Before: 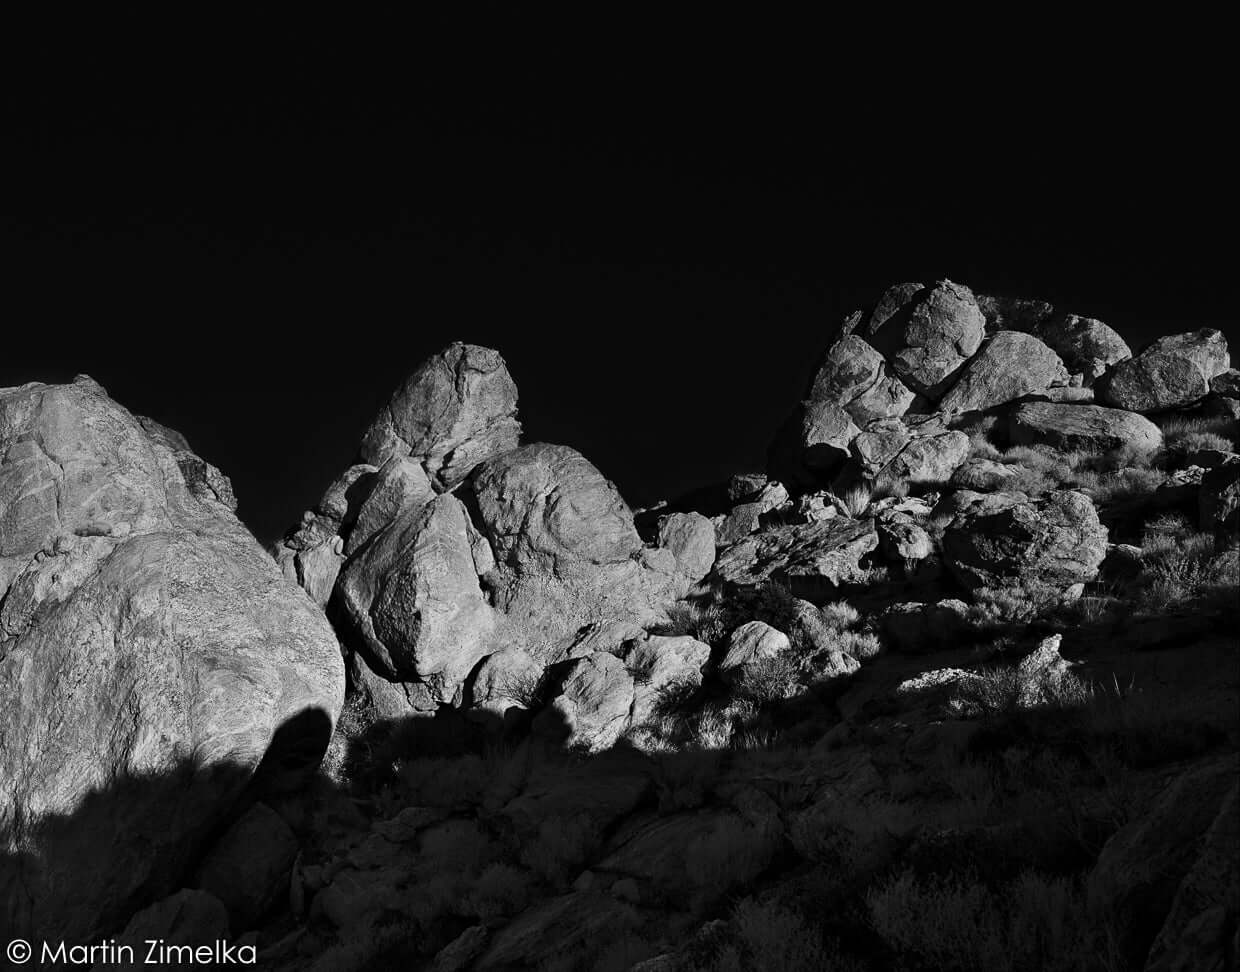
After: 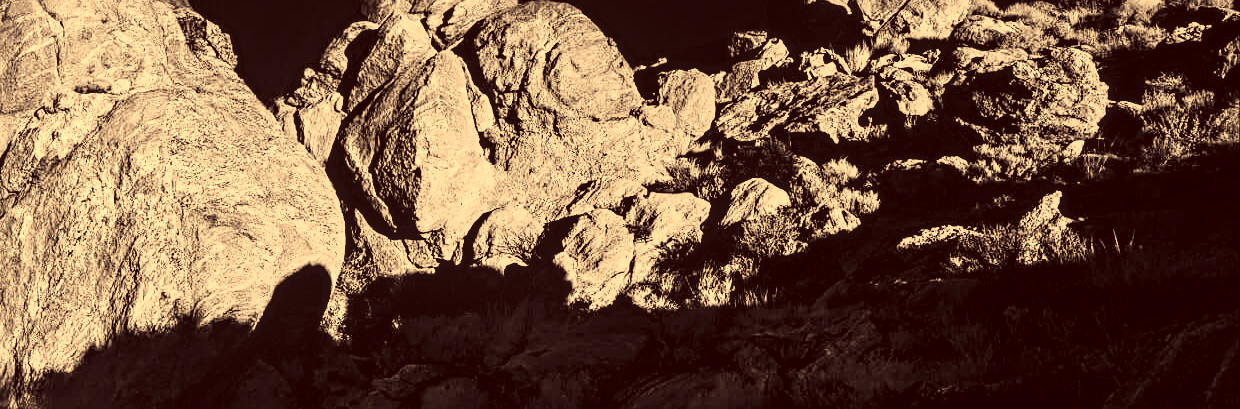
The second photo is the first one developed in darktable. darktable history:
exposure: compensate highlight preservation false
color zones: curves: ch0 [(0, 0.5) (0.143, 0.5) (0.286, 0.5) (0.429, 0.5) (0.62, 0.489) (0.714, 0.445) (0.844, 0.496) (1, 0.5)]; ch1 [(0, 0.5) (0.143, 0.5) (0.286, 0.5) (0.429, 0.5) (0.571, 0.5) (0.714, 0.523) (0.857, 0.5) (1, 0.5)]
sharpen: radius 4.913
base curve: curves: ch0 [(0, 0.003) (0.001, 0.002) (0.006, 0.004) (0.02, 0.022) (0.048, 0.086) (0.094, 0.234) (0.162, 0.431) (0.258, 0.629) (0.385, 0.8) (0.548, 0.918) (0.751, 0.988) (1, 1)], preserve colors none
crop: top 45.65%, bottom 12.18%
local contrast: on, module defaults
color correction: highlights a* 9.83, highlights b* 38.29, shadows a* 13.92, shadows b* 3.57
